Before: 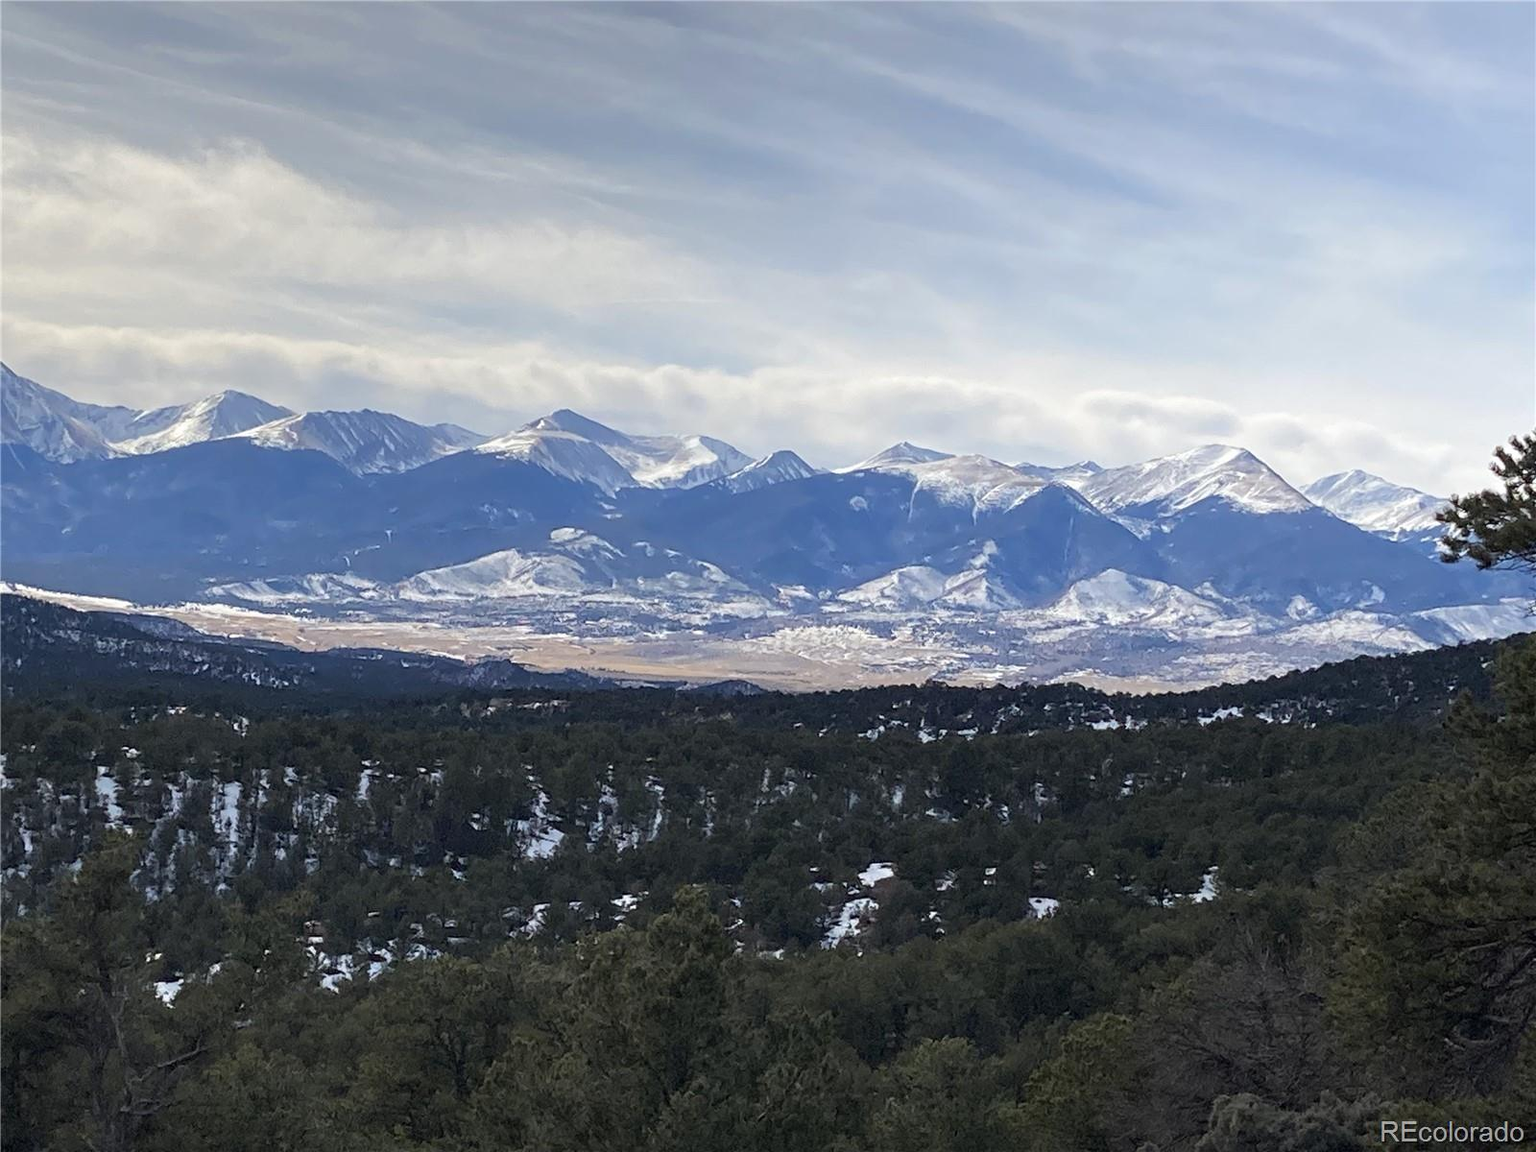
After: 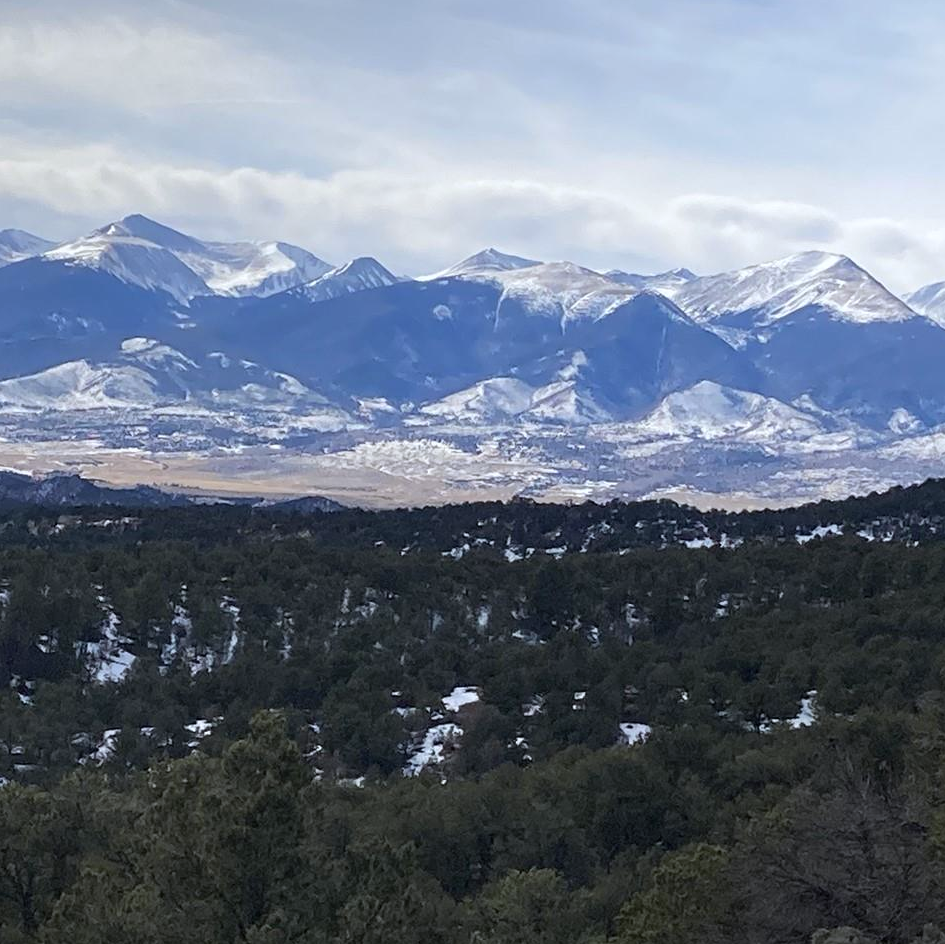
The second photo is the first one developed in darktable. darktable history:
crop and rotate: left 28.256%, top 17.734%, right 12.656%, bottom 3.573%
white balance: red 0.976, blue 1.04
